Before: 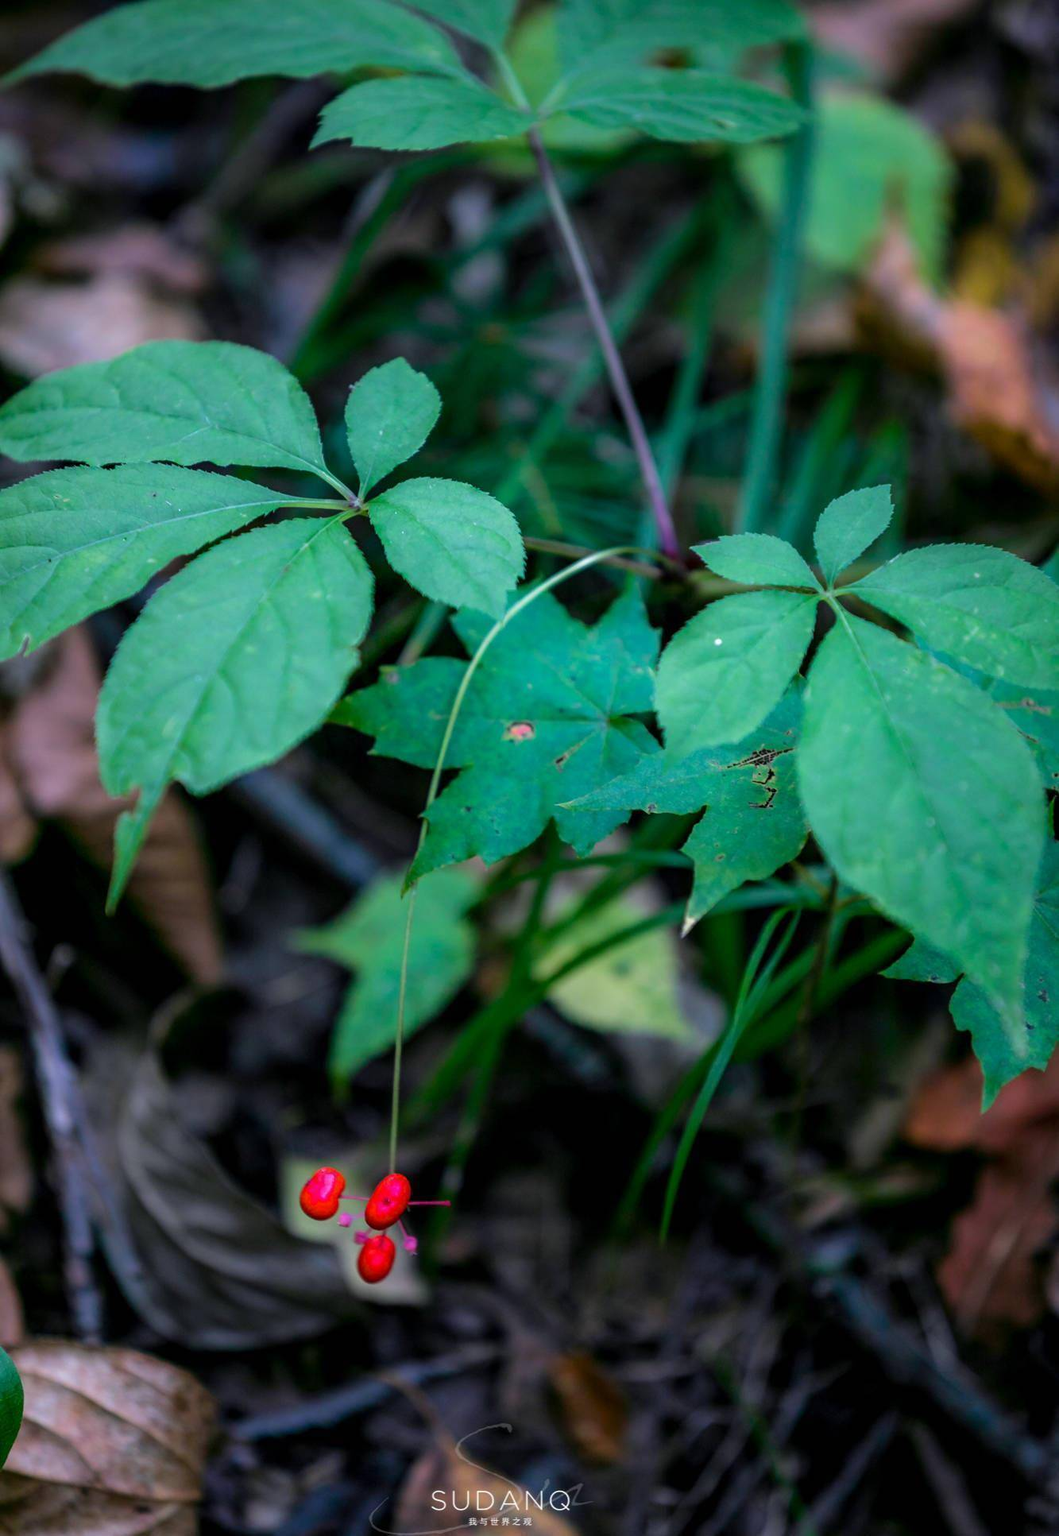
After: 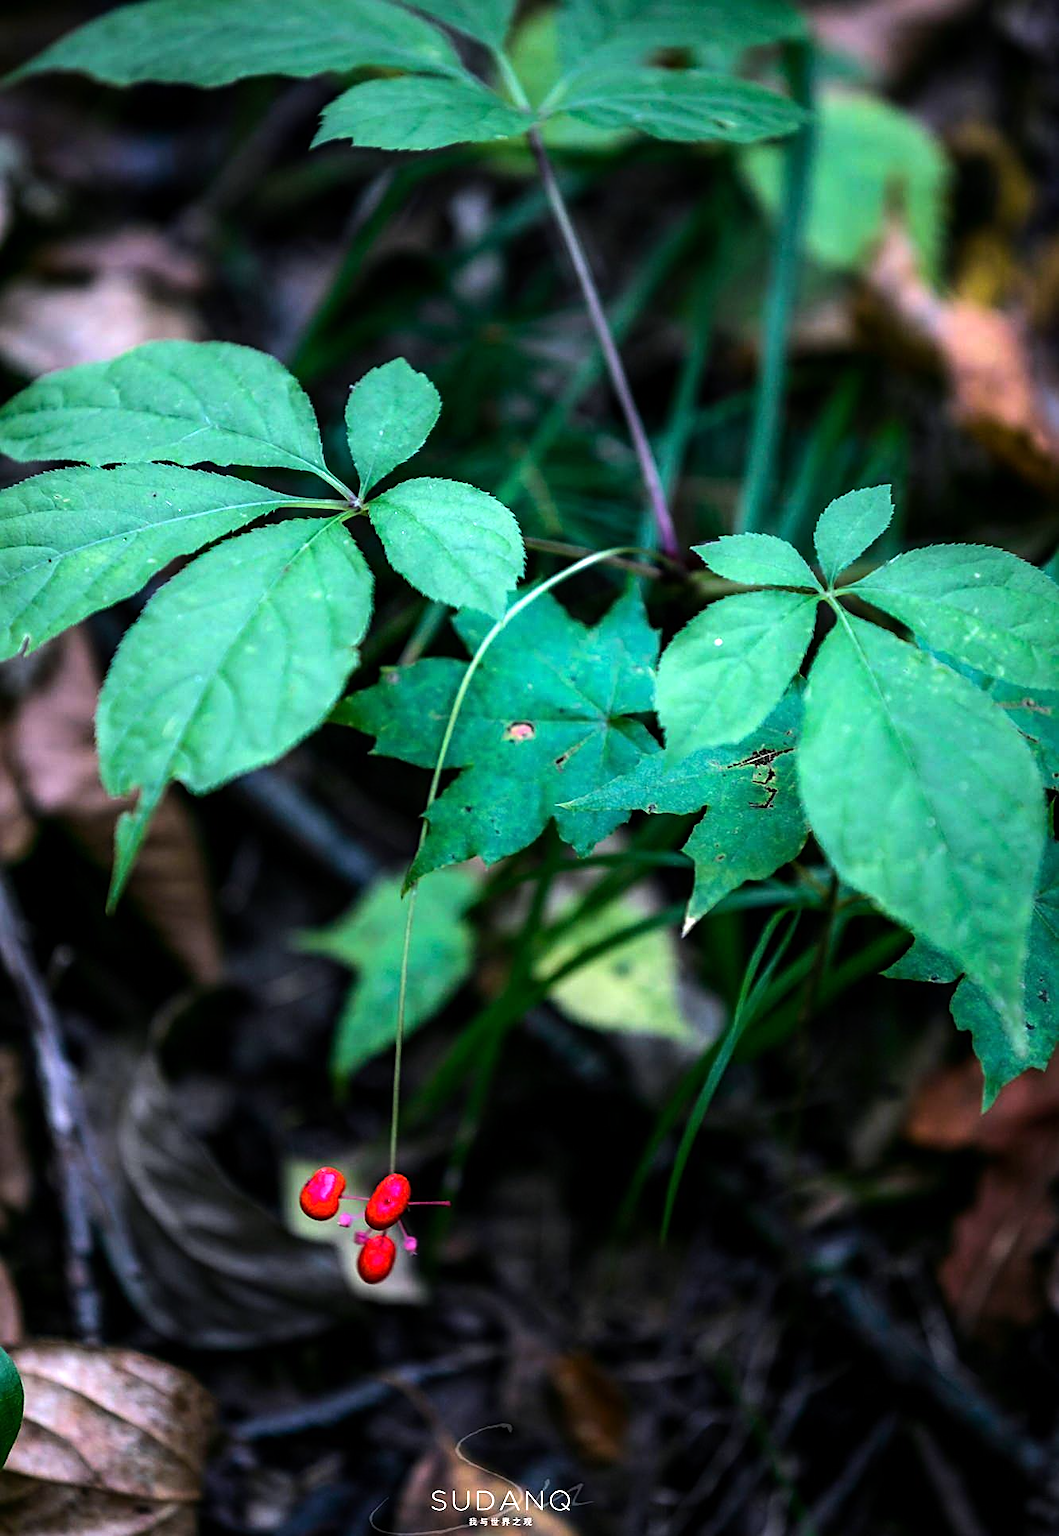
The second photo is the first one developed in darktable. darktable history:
sharpen: on, module defaults
tone equalizer: -8 EV -1.06 EV, -7 EV -1.01 EV, -6 EV -0.83 EV, -5 EV -0.592 EV, -3 EV 0.548 EV, -2 EV 0.88 EV, -1 EV 1.01 EV, +0 EV 1.05 EV, edges refinement/feathering 500, mask exposure compensation -1.57 EV, preserve details no
